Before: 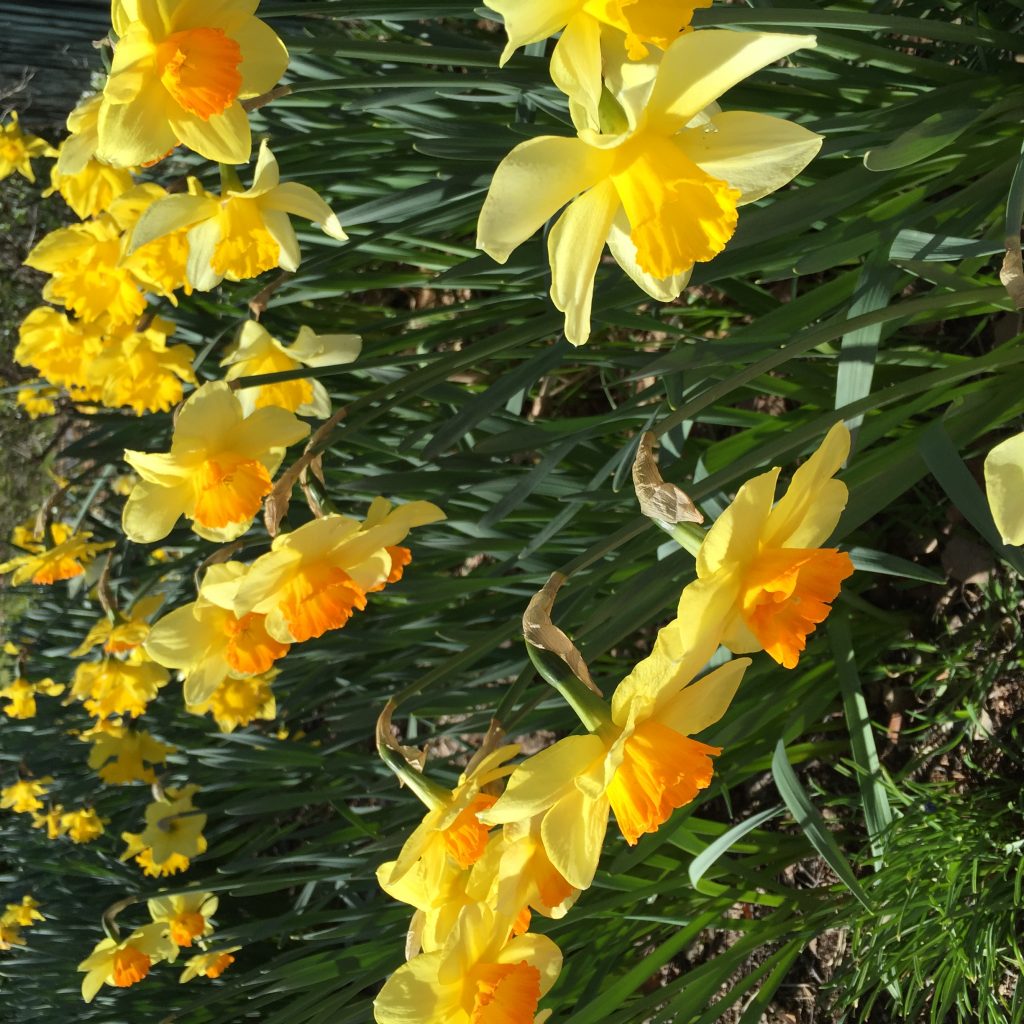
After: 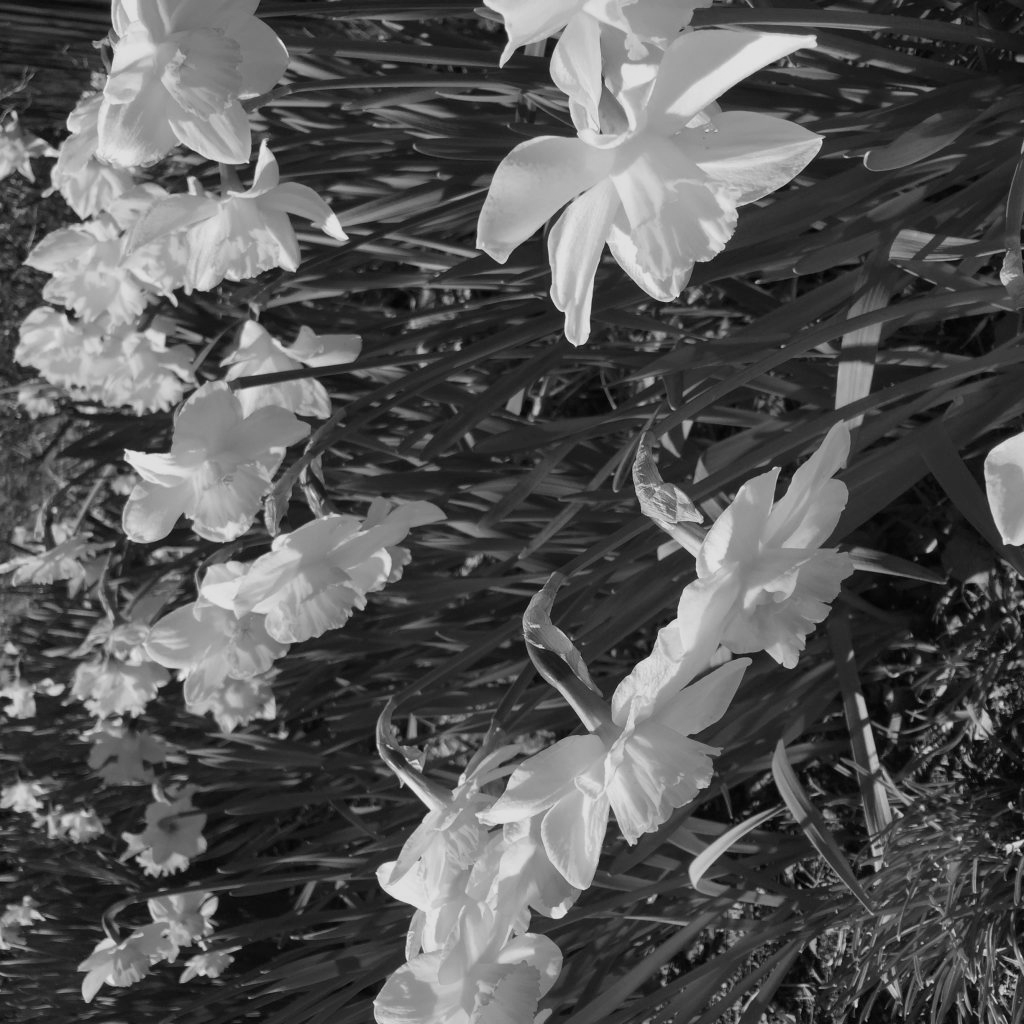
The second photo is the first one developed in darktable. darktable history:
color zones: curves: ch1 [(0, -0.014) (0.143, -0.013) (0.286, -0.013) (0.429, -0.016) (0.571, -0.019) (0.714, -0.015) (0.857, 0.002) (1, -0.014)]
exposure: exposure -0.36 EV, compensate highlight preservation false
